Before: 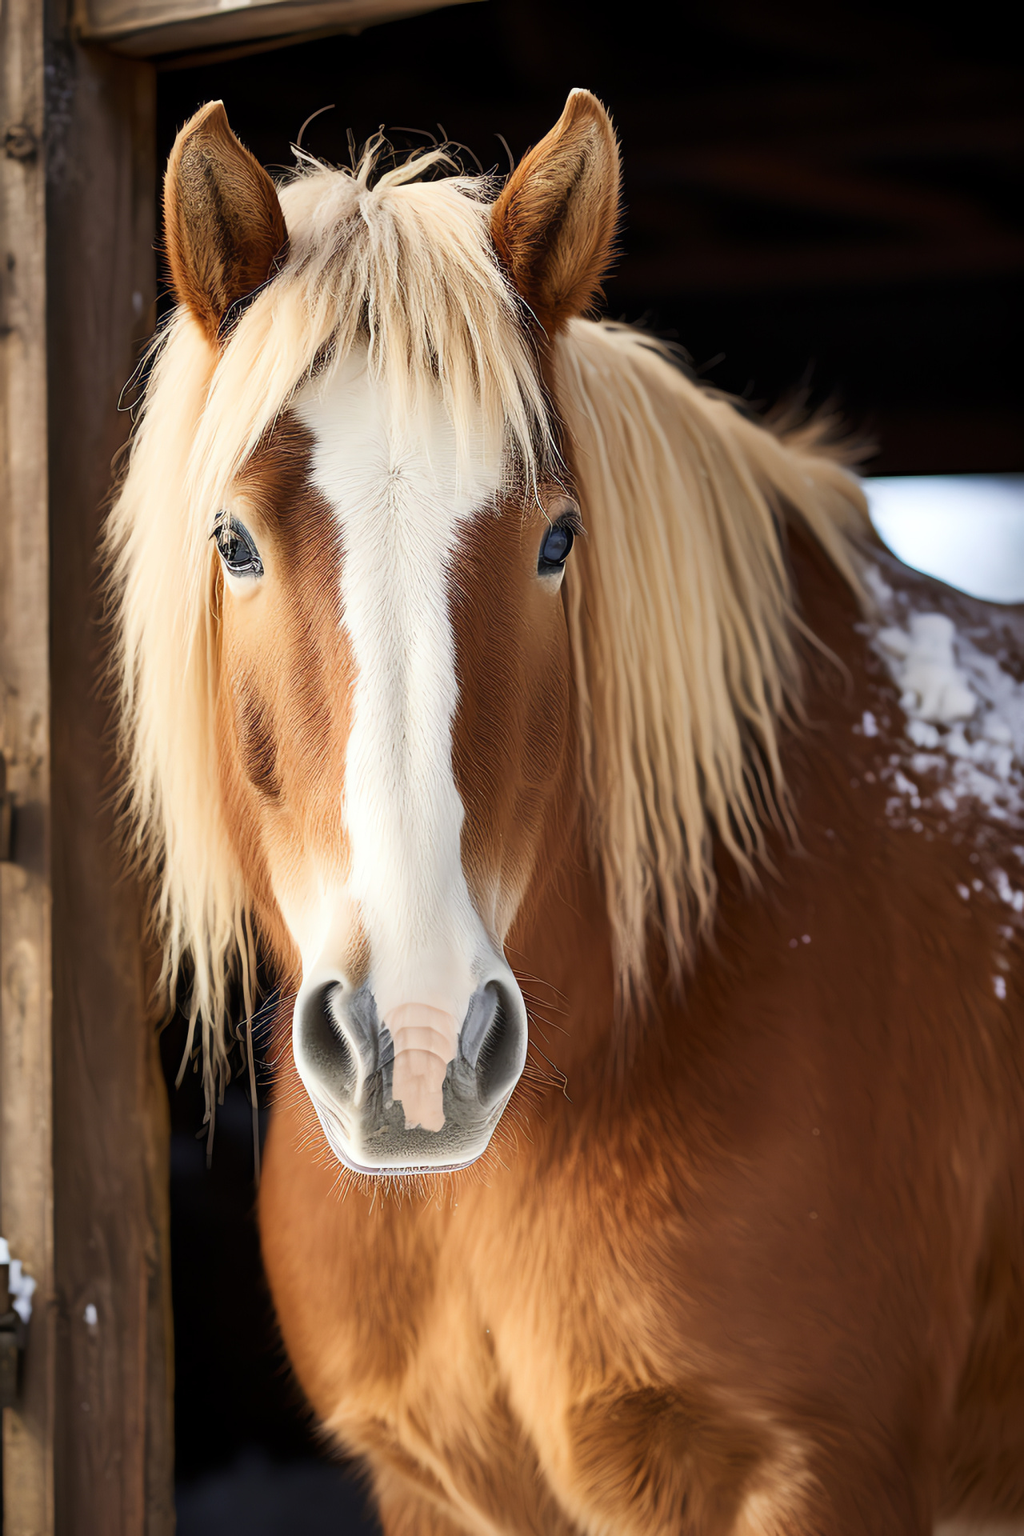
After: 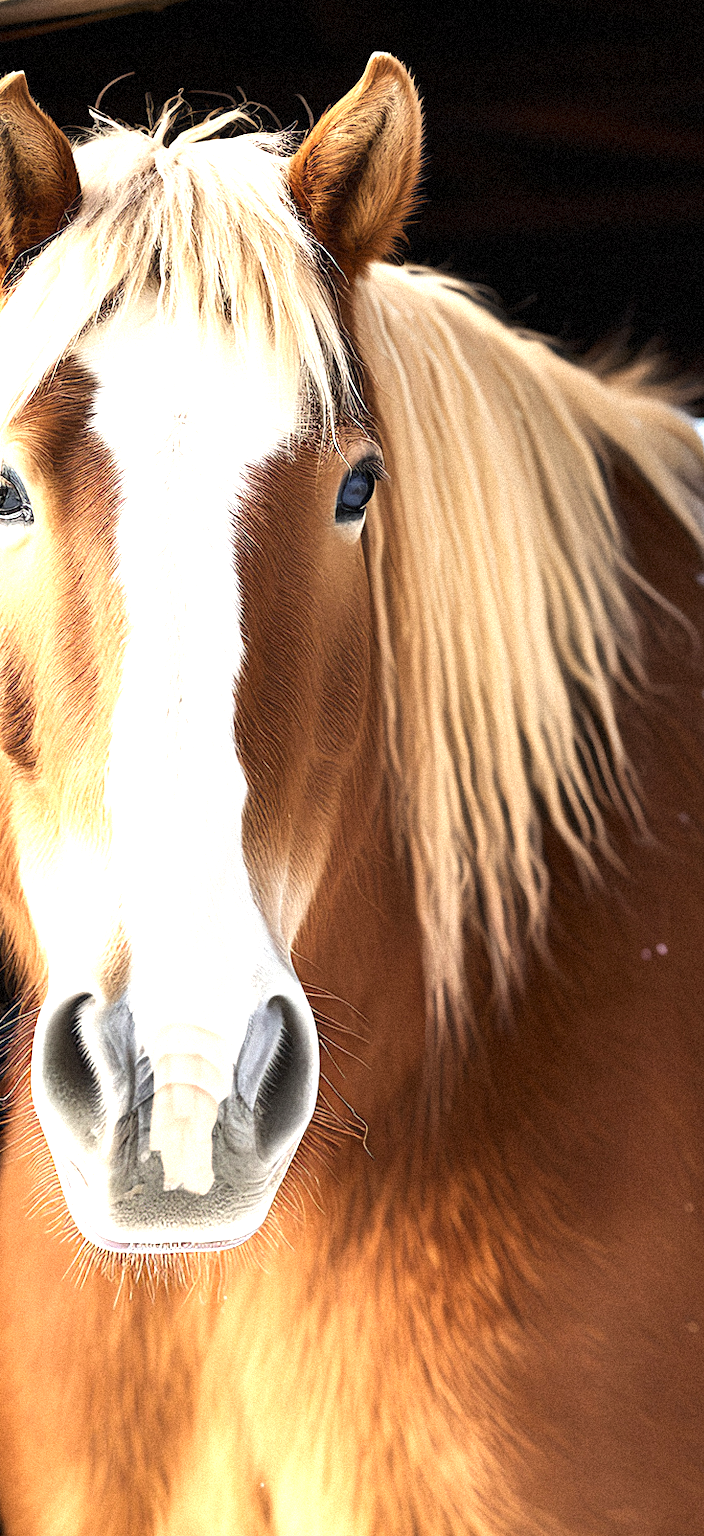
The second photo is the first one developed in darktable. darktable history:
crop: left 18.479%, right 12.2%, bottom 13.971%
rotate and perspective: rotation 0.72°, lens shift (vertical) -0.352, lens shift (horizontal) -0.051, crop left 0.152, crop right 0.859, crop top 0.019, crop bottom 0.964
tone equalizer: -8 EV -0.417 EV, -7 EV -0.389 EV, -6 EV -0.333 EV, -5 EV -0.222 EV, -3 EV 0.222 EV, -2 EV 0.333 EV, -1 EV 0.389 EV, +0 EV 0.417 EV, edges refinement/feathering 500, mask exposure compensation -1.57 EV, preserve details no
exposure: black level correction 0, exposure 0.7 EV, compensate exposure bias true, compensate highlight preservation false
grain: coarseness 9.38 ISO, strength 34.99%, mid-tones bias 0%
